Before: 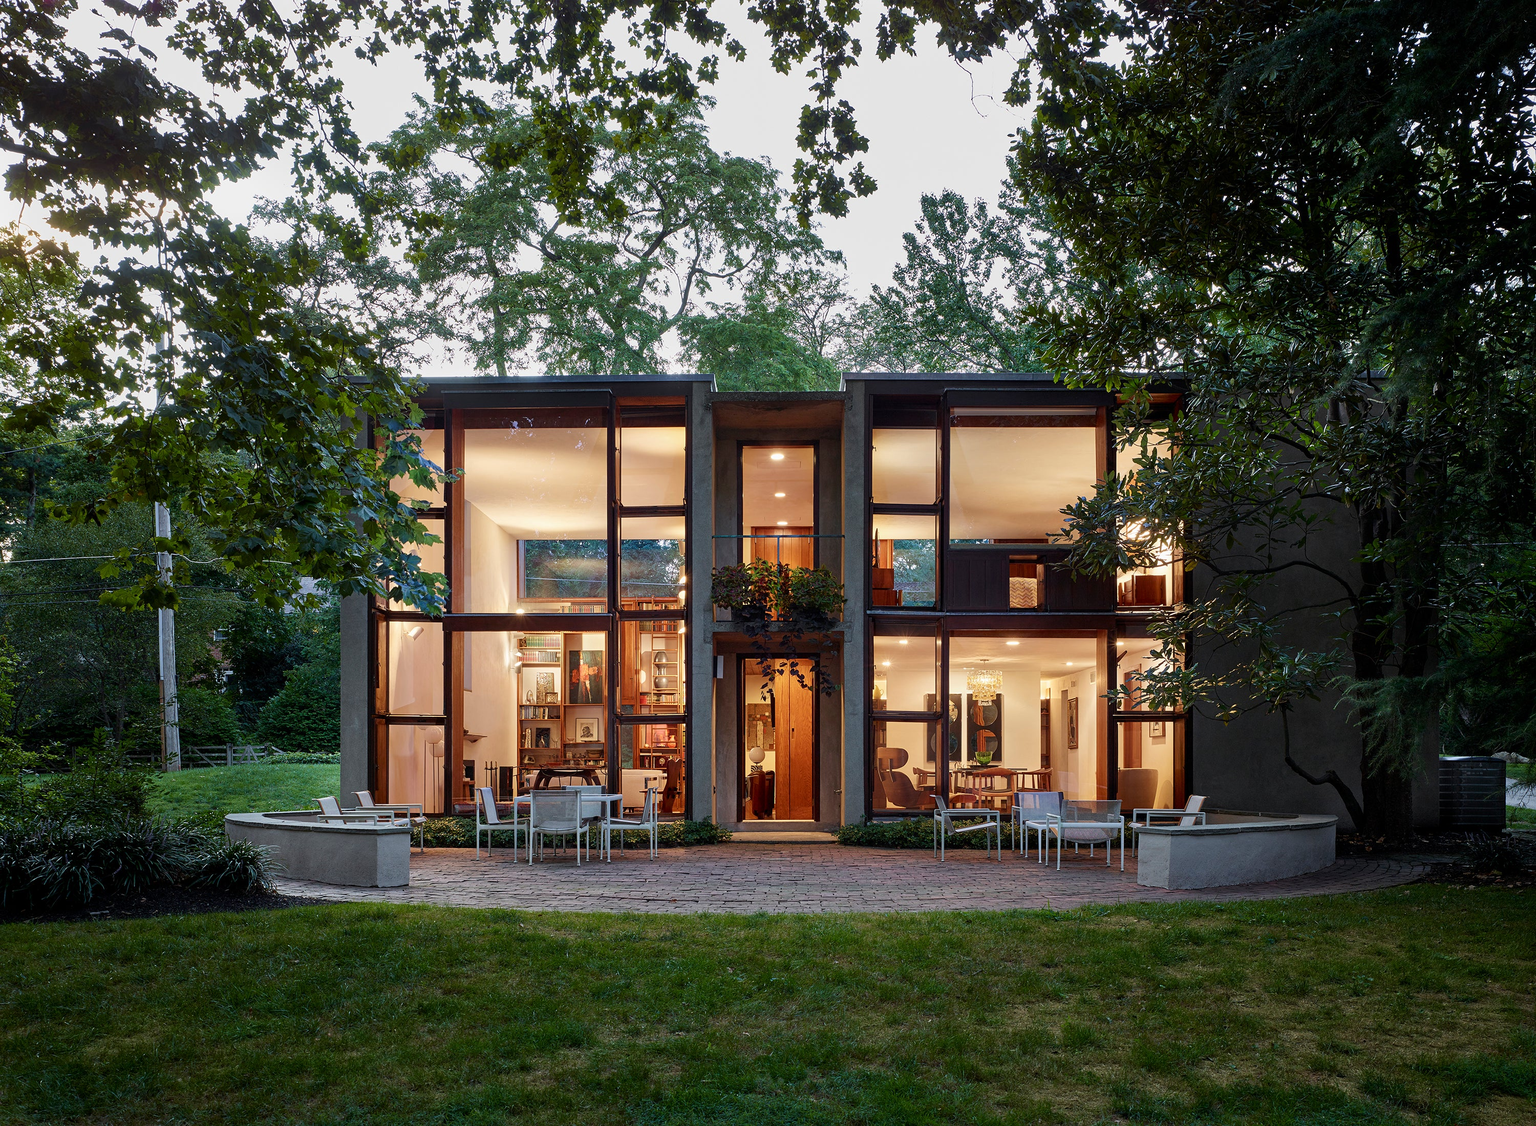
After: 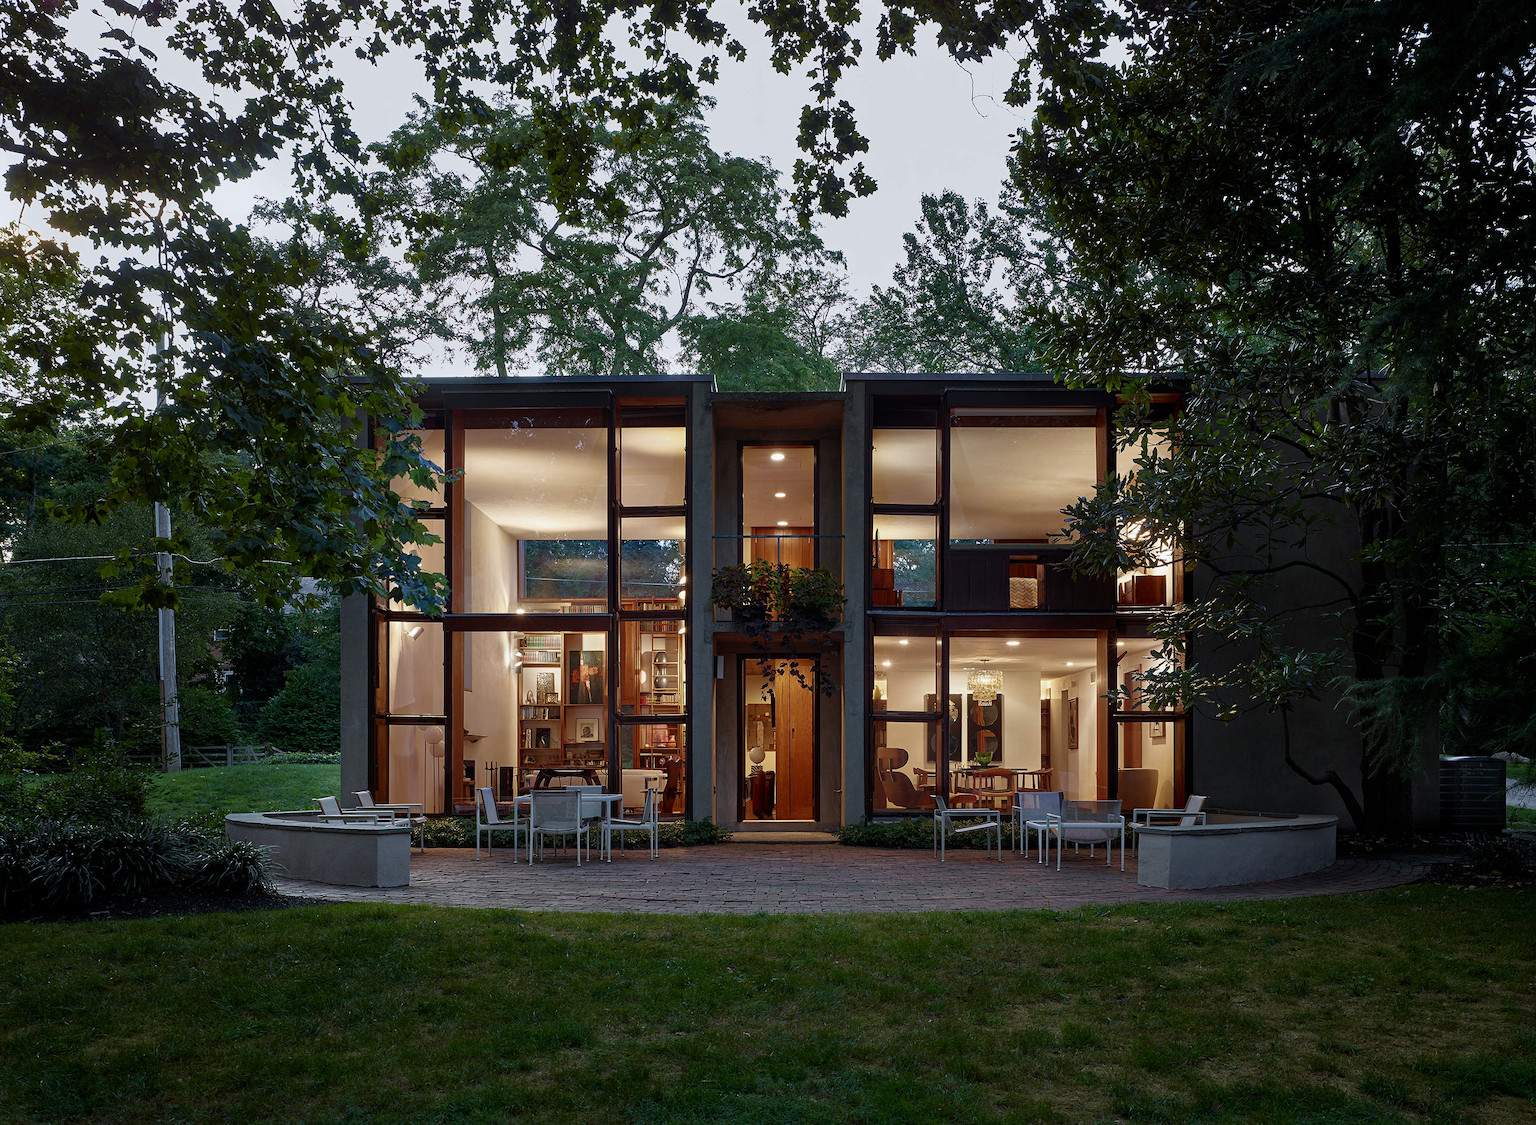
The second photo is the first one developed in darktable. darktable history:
white balance: red 0.98, blue 1.034
rgb curve: curves: ch0 [(0, 0) (0.415, 0.237) (1, 1)]
